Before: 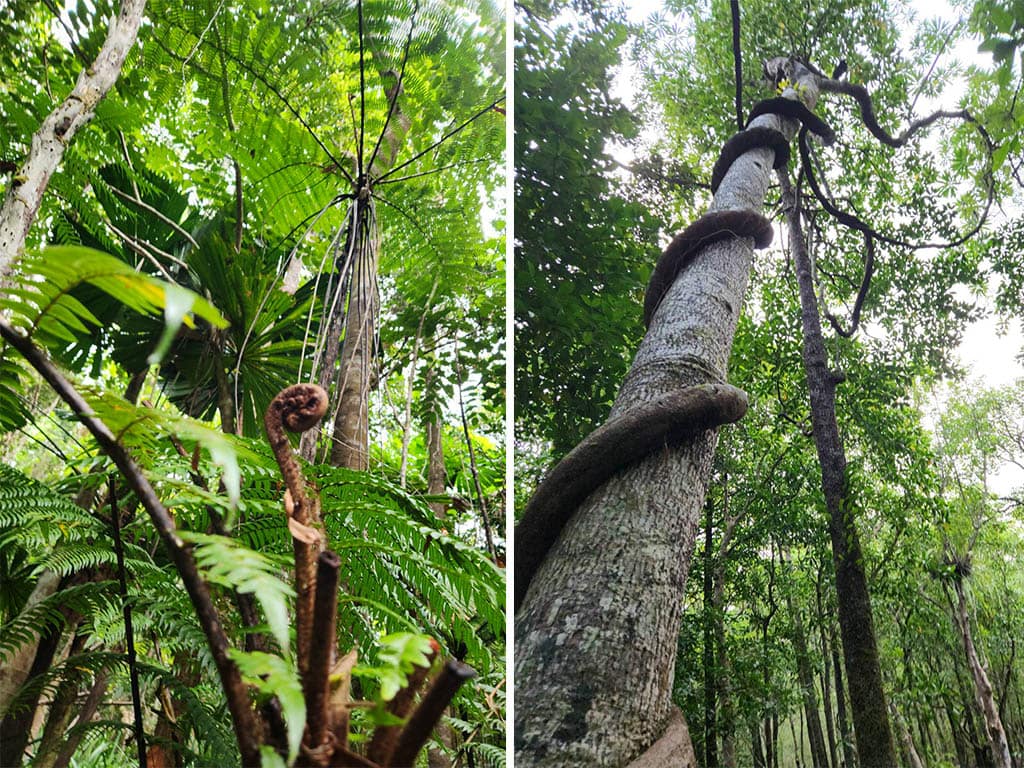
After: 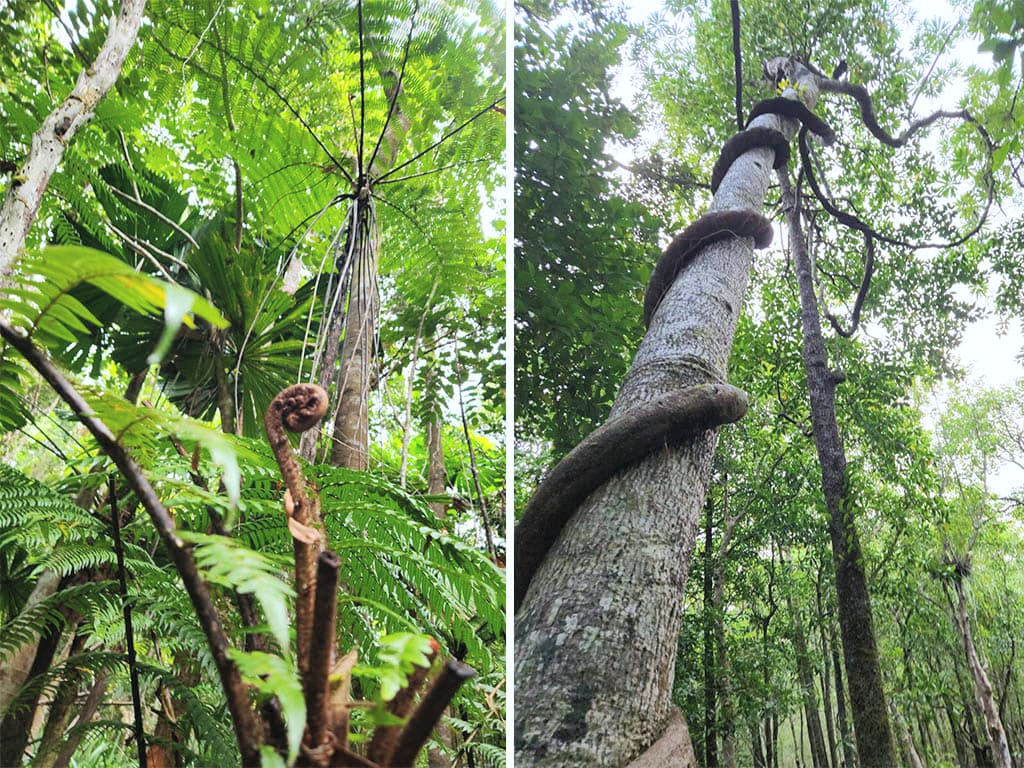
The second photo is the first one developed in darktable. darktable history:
contrast brightness saturation: brightness 0.15
white balance: red 0.98, blue 1.034
